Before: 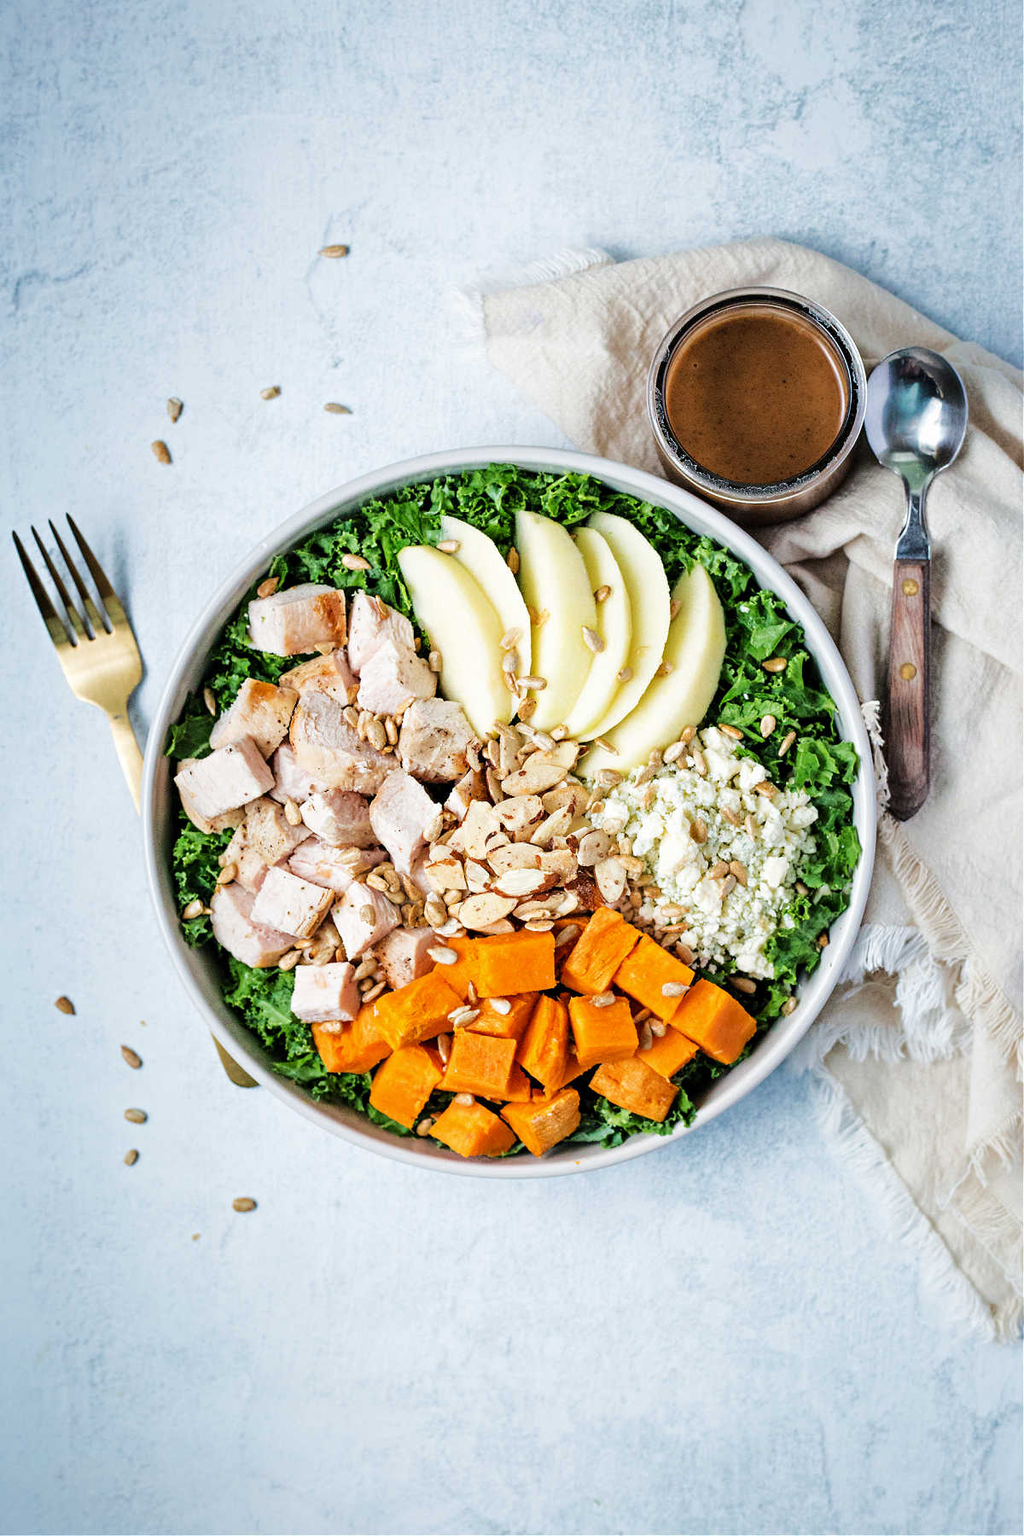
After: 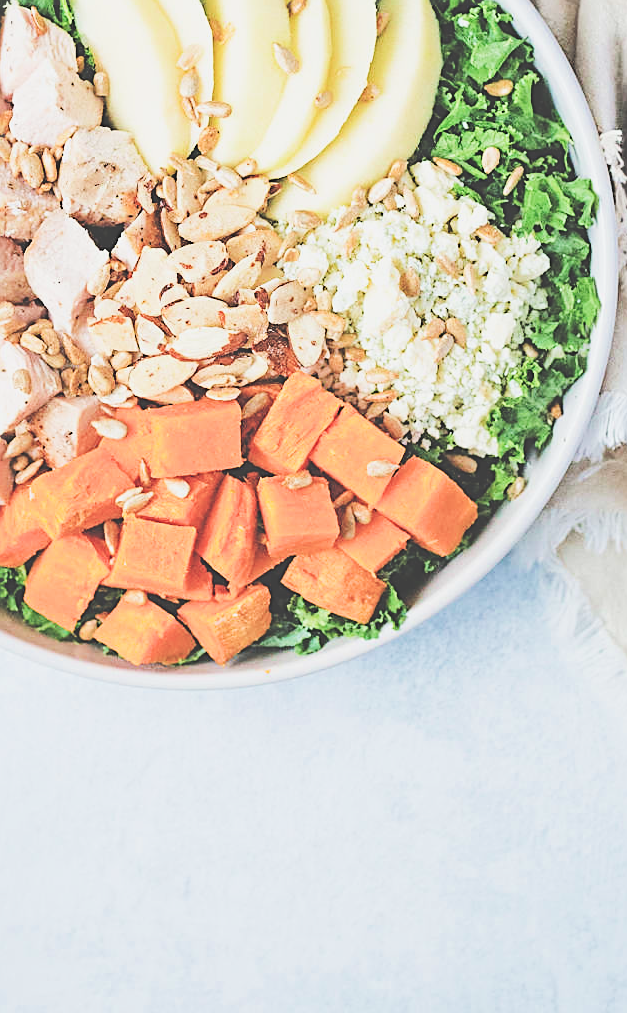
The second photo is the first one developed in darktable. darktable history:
exposure: black level correction -0.024, exposure 1.396 EV, compensate exposure bias true, compensate highlight preservation false
sharpen: on, module defaults
filmic rgb: black relative exposure -7.25 EV, white relative exposure 5.07 EV, hardness 3.2
crop: left 34.126%, top 38.429%, right 13.554%, bottom 5.287%
